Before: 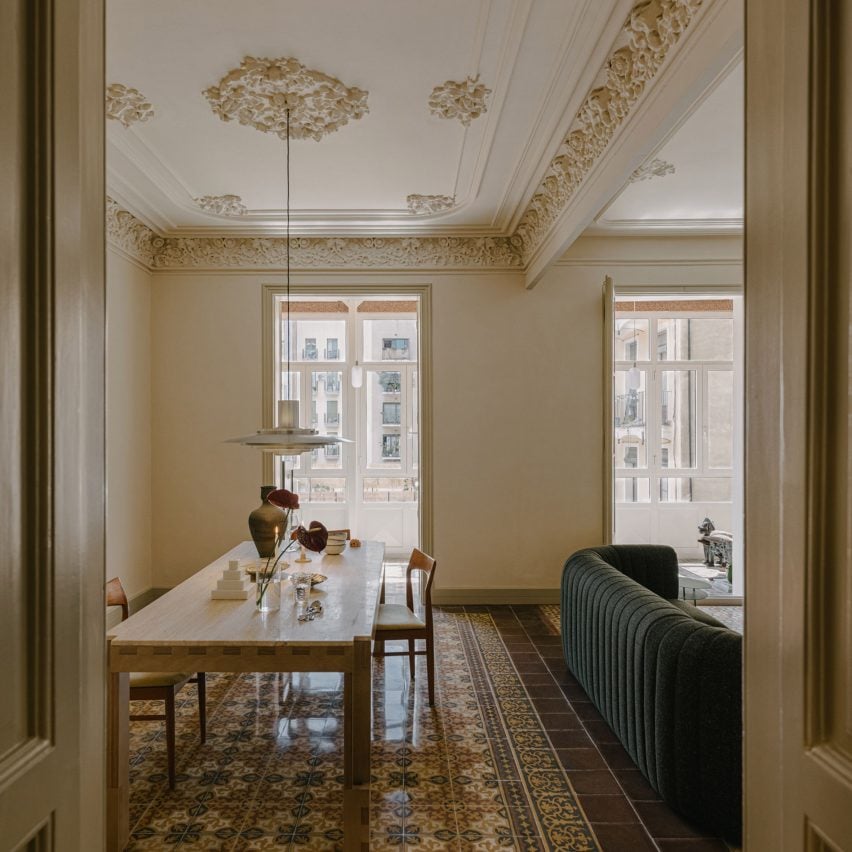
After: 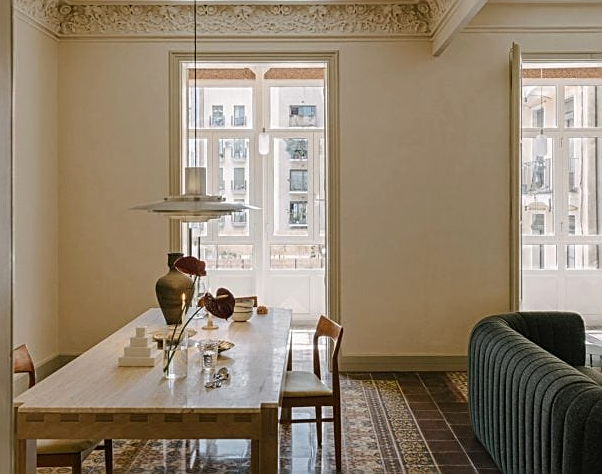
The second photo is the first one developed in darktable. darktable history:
crop: left 11.014%, top 27.384%, right 18.236%, bottom 16.981%
sharpen: on, module defaults
exposure: exposure 0.201 EV, compensate highlight preservation false
contrast brightness saturation: contrast 0.049
